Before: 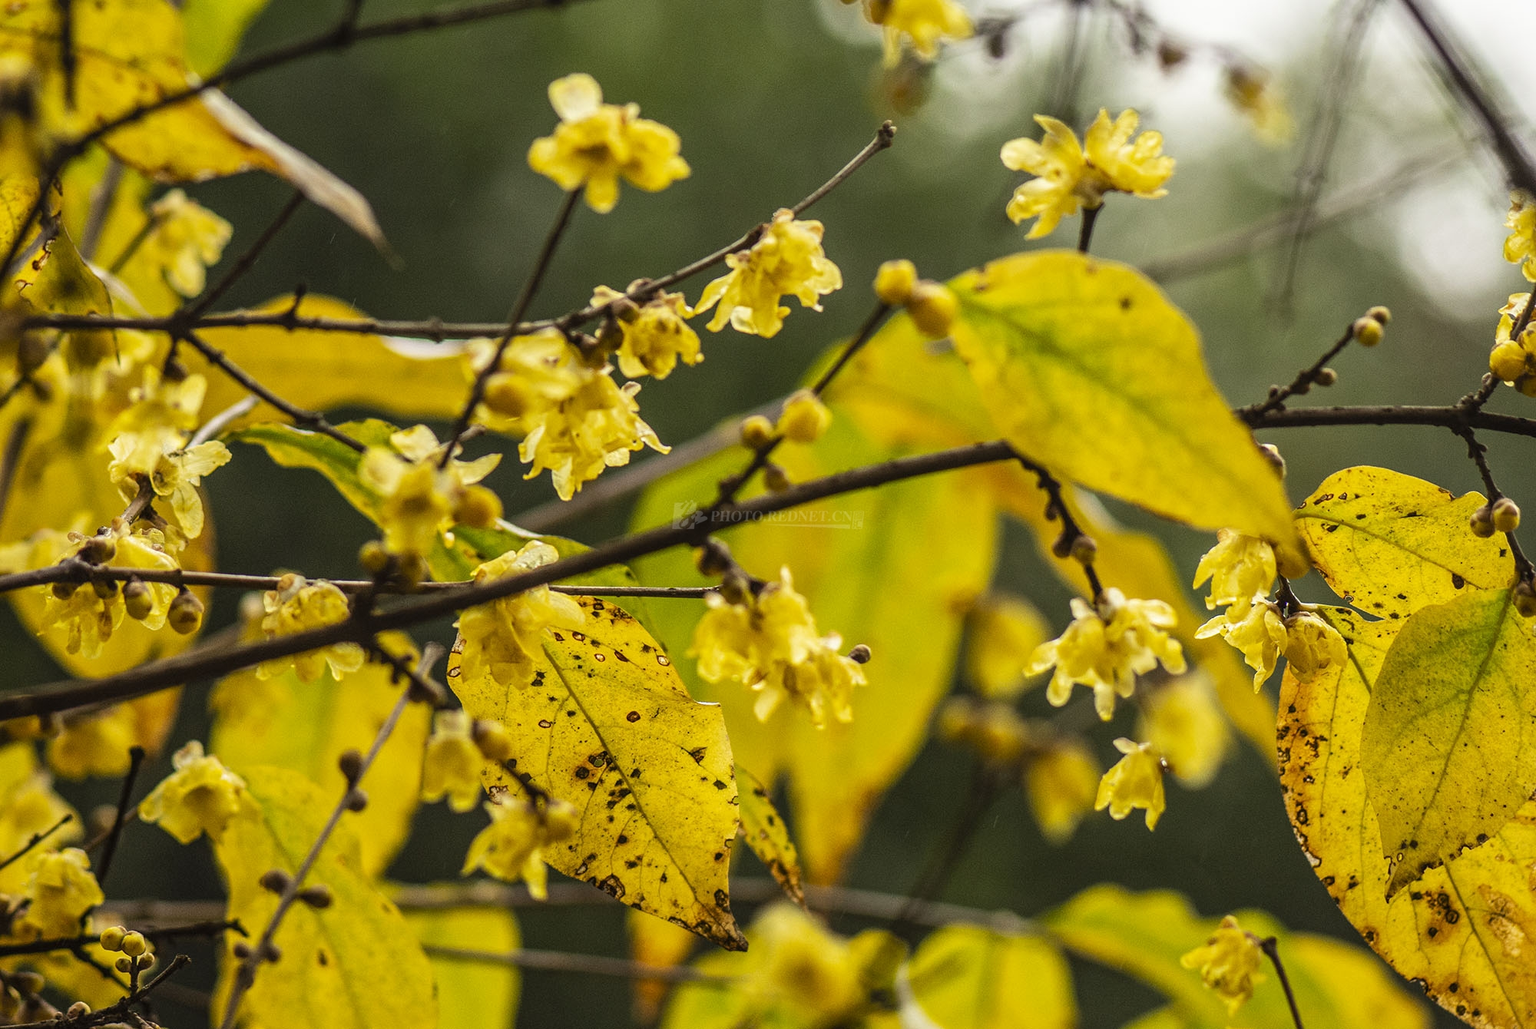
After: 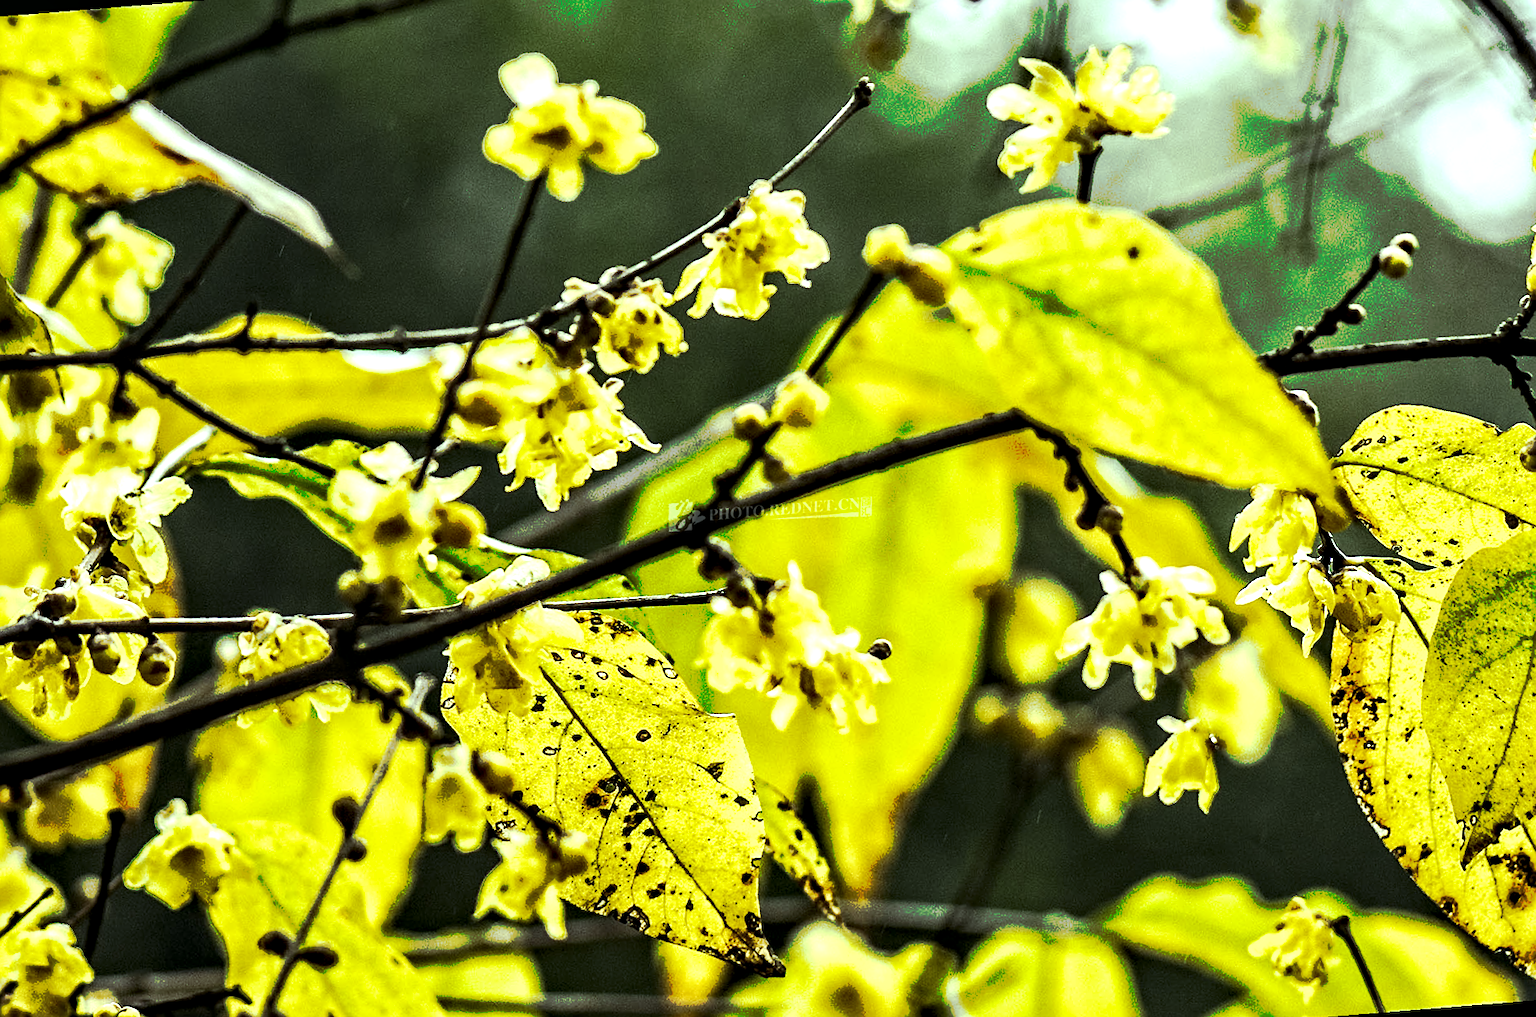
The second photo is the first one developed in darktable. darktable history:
tone equalizer: -8 EV -0.75 EV, -7 EV -0.7 EV, -6 EV -0.6 EV, -5 EV -0.4 EV, -3 EV 0.4 EV, -2 EV 0.6 EV, -1 EV 0.7 EV, +0 EV 0.75 EV, edges refinement/feathering 500, mask exposure compensation -1.57 EV, preserve details no
rotate and perspective: rotation -4.57°, crop left 0.054, crop right 0.944, crop top 0.087, crop bottom 0.914
contrast equalizer: y [[0.511, 0.558, 0.631, 0.632, 0.559, 0.512], [0.5 ×6], [0.507, 0.559, 0.627, 0.644, 0.647, 0.647], [0 ×6], [0 ×6]]
sharpen: on, module defaults
tone curve: curves: ch0 [(0, 0) (0.003, 0.003) (0.011, 0.011) (0.025, 0.024) (0.044, 0.043) (0.069, 0.067) (0.1, 0.096) (0.136, 0.131) (0.177, 0.171) (0.224, 0.216) (0.277, 0.267) (0.335, 0.323) (0.399, 0.384) (0.468, 0.451) (0.543, 0.678) (0.623, 0.734) (0.709, 0.795) (0.801, 0.859) (0.898, 0.928) (1, 1)], preserve colors none
color balance: mode lift, gamma, gain (sRGB), lift [0.997, 0.979, 1.021, 1.011], gamma [1, 1.084, 0.916, 0.998], gain [1, 0.87, 1.13, 1.101], contrast 4.55%, contrast fulcrum 38.24%, output saturation 104.09%
